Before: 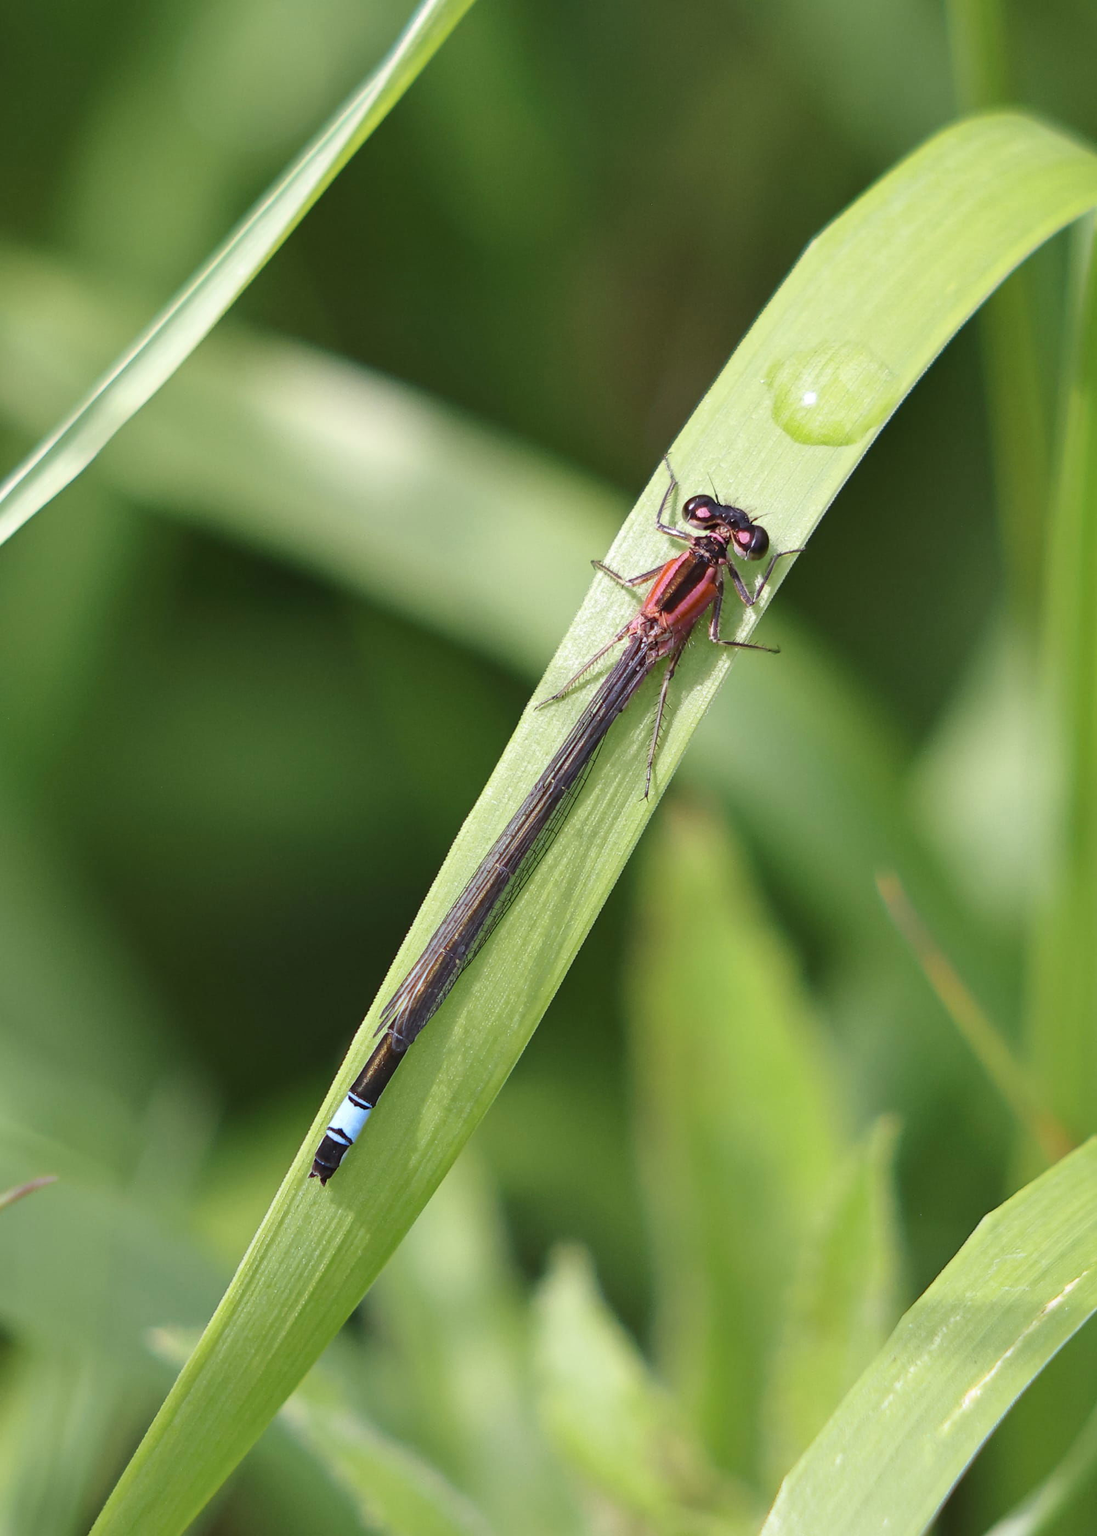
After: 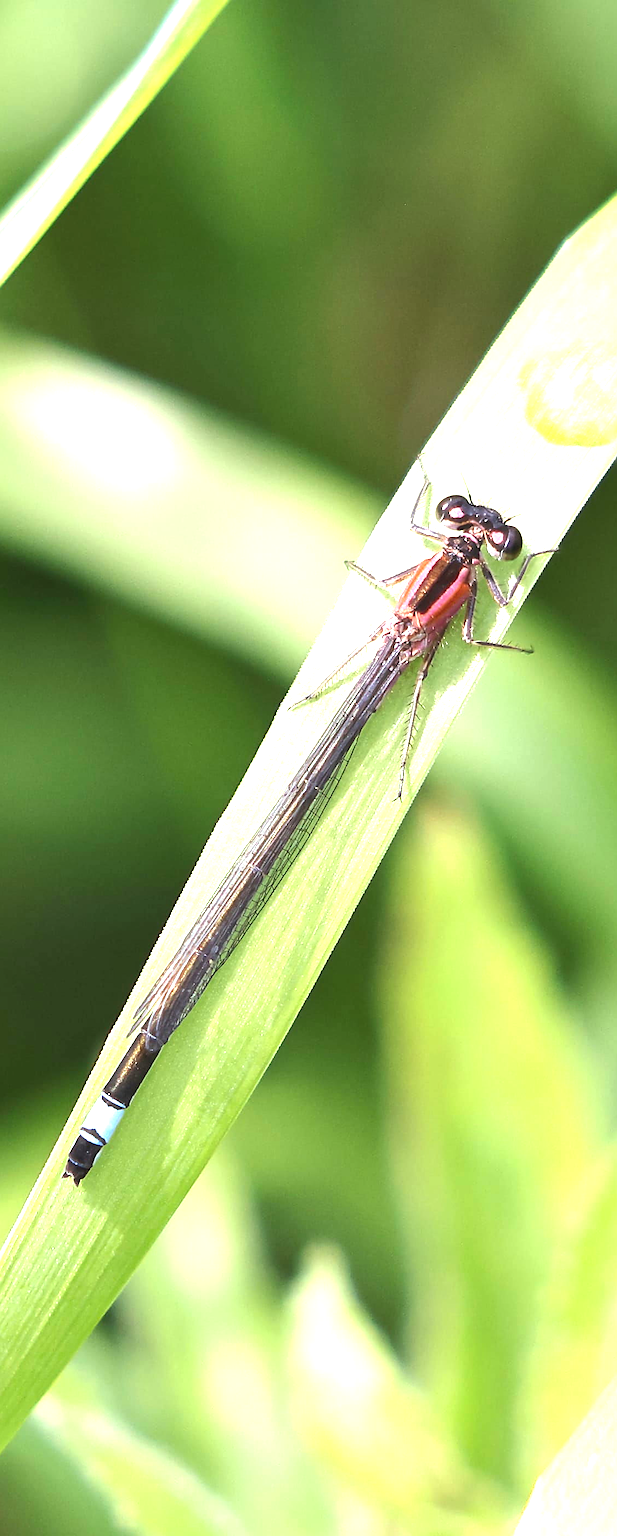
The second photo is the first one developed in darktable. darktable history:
levels: levels [0, 0.352, 0.703]
sharpen: on, module defaults
haze removal: strength -0.1, adaptive false
crop and rotate: left 22.516%, right 21.234%
